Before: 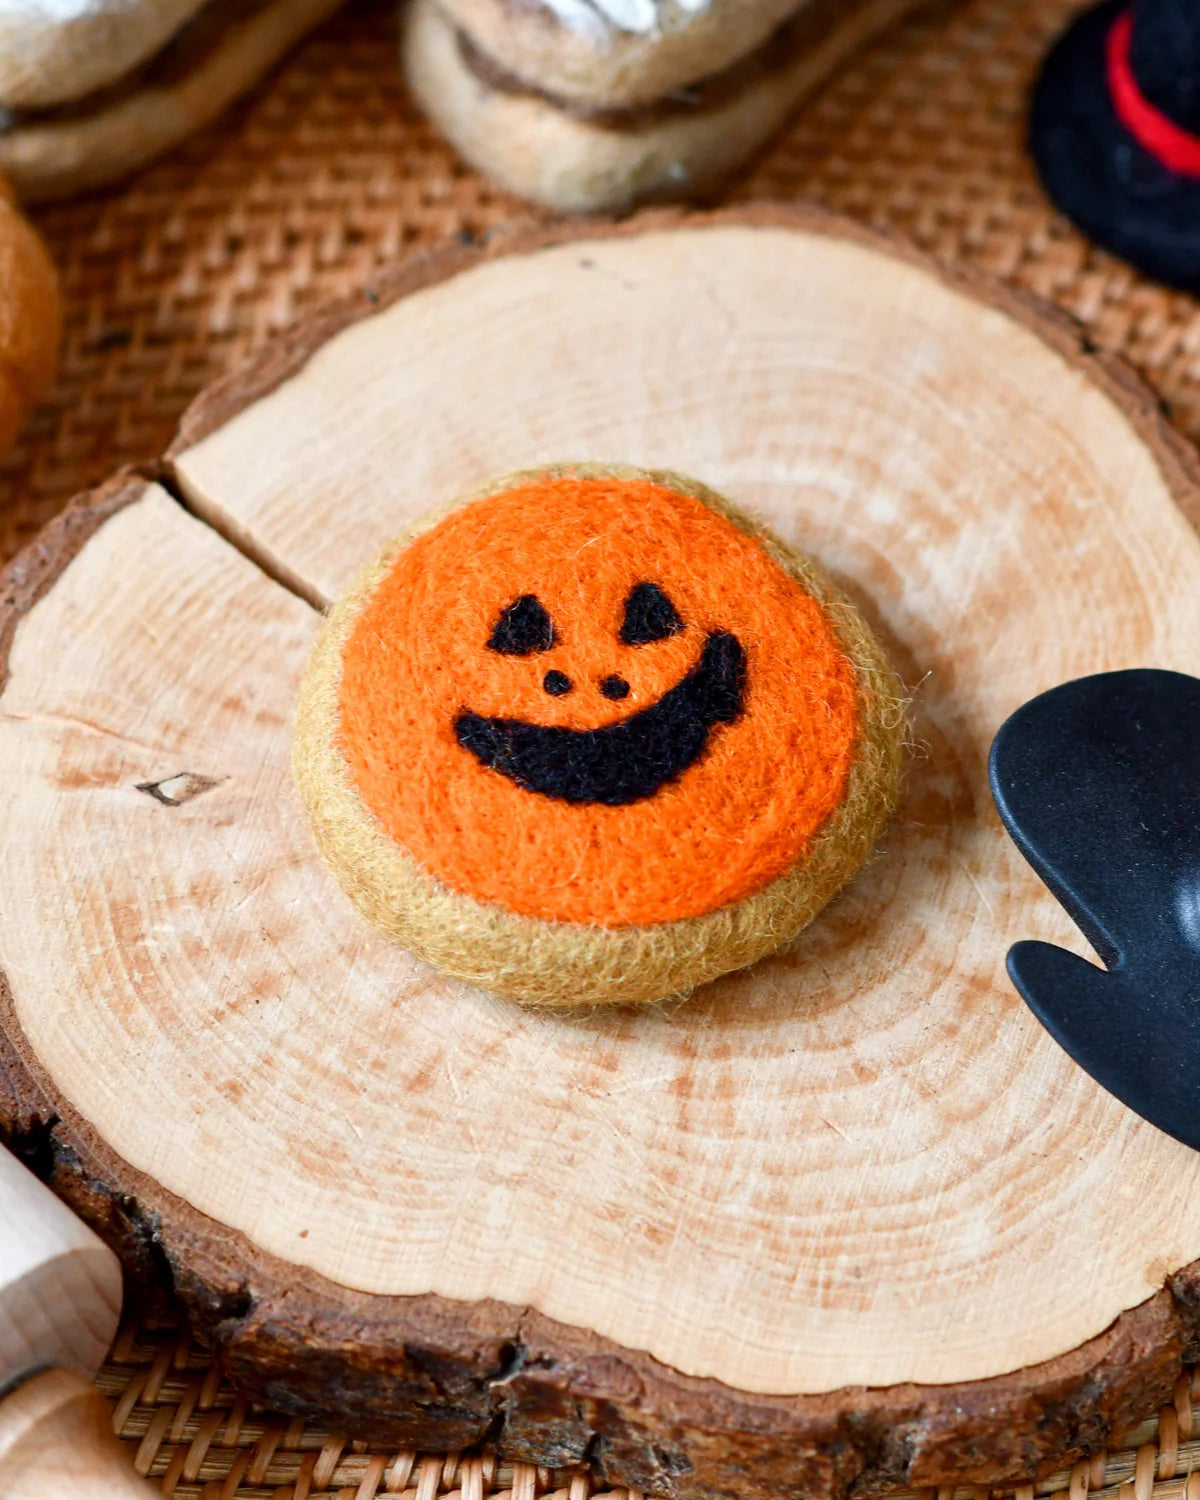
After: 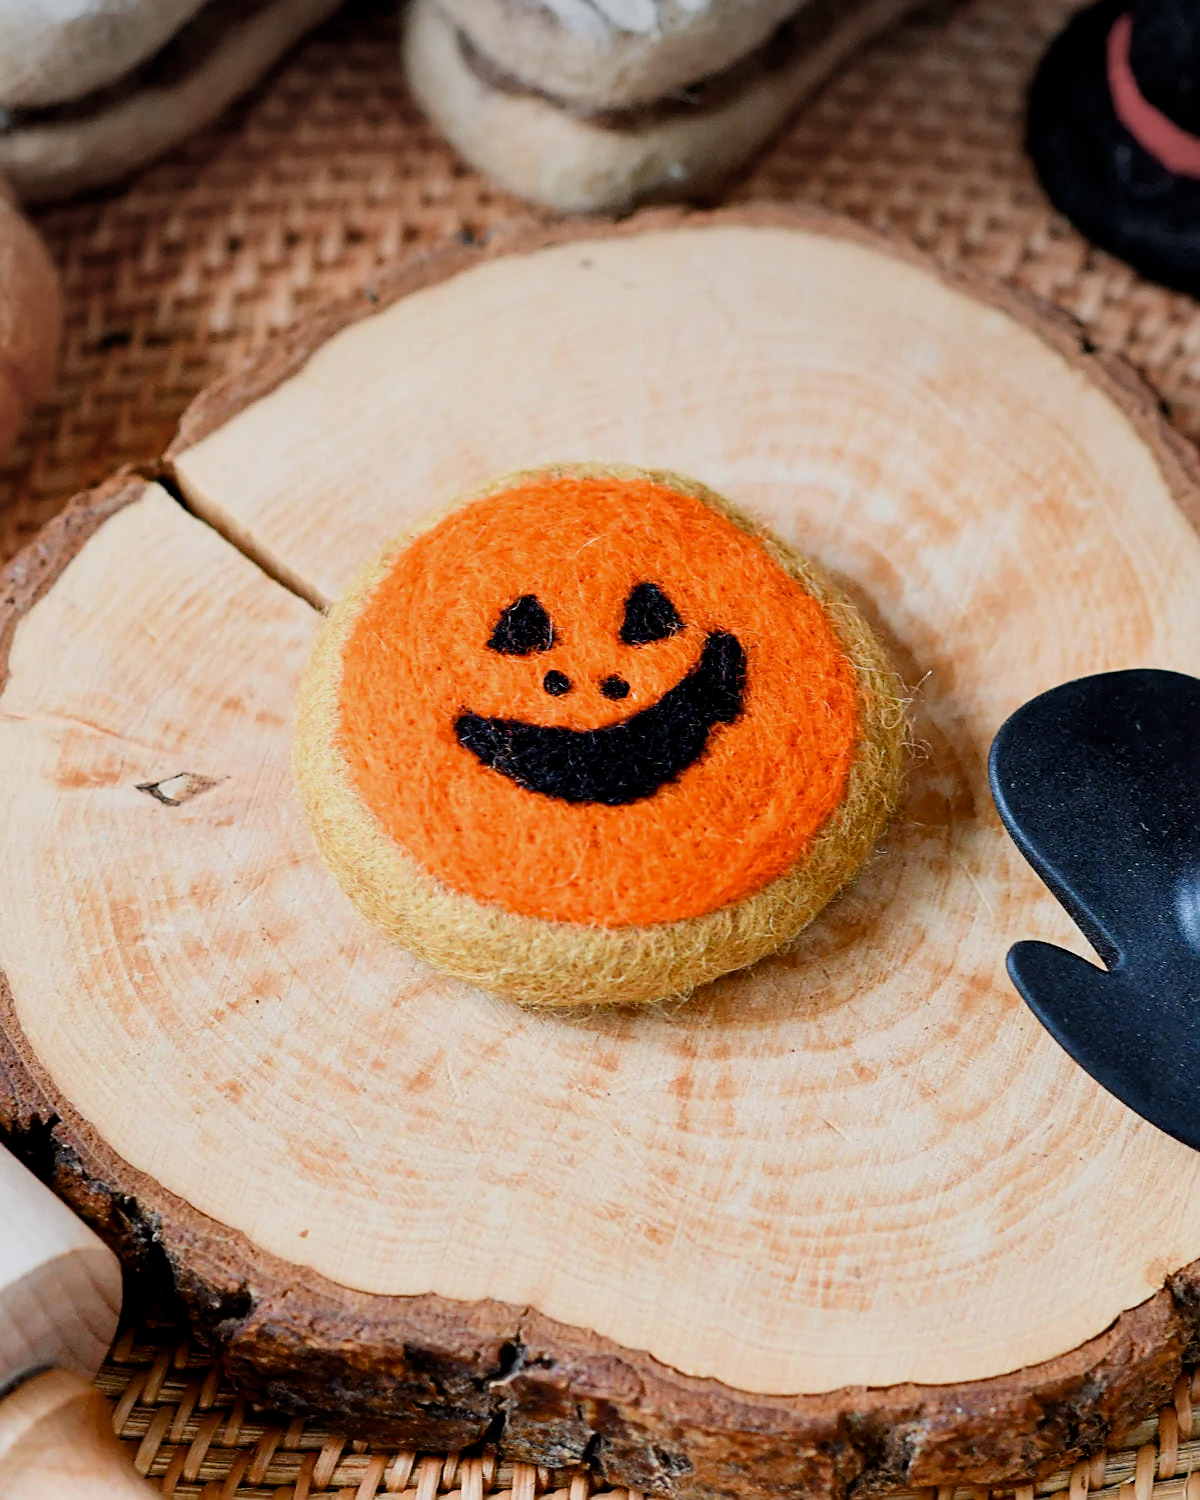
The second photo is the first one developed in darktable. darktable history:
filmic rgb: black relative exposure -7.65 EV, white relative exposure 4.56 EV, hardness 3.61, color science v6 (2022)
sharpen: on, module defaults
vignetting: fall-off start 91.75%, brightness -0.267, center (-0.025, 0.399)
exposure: black level correction 0.001, exposure 0.299 EV, compensate exposure bias true, compensate highlight preservation false
